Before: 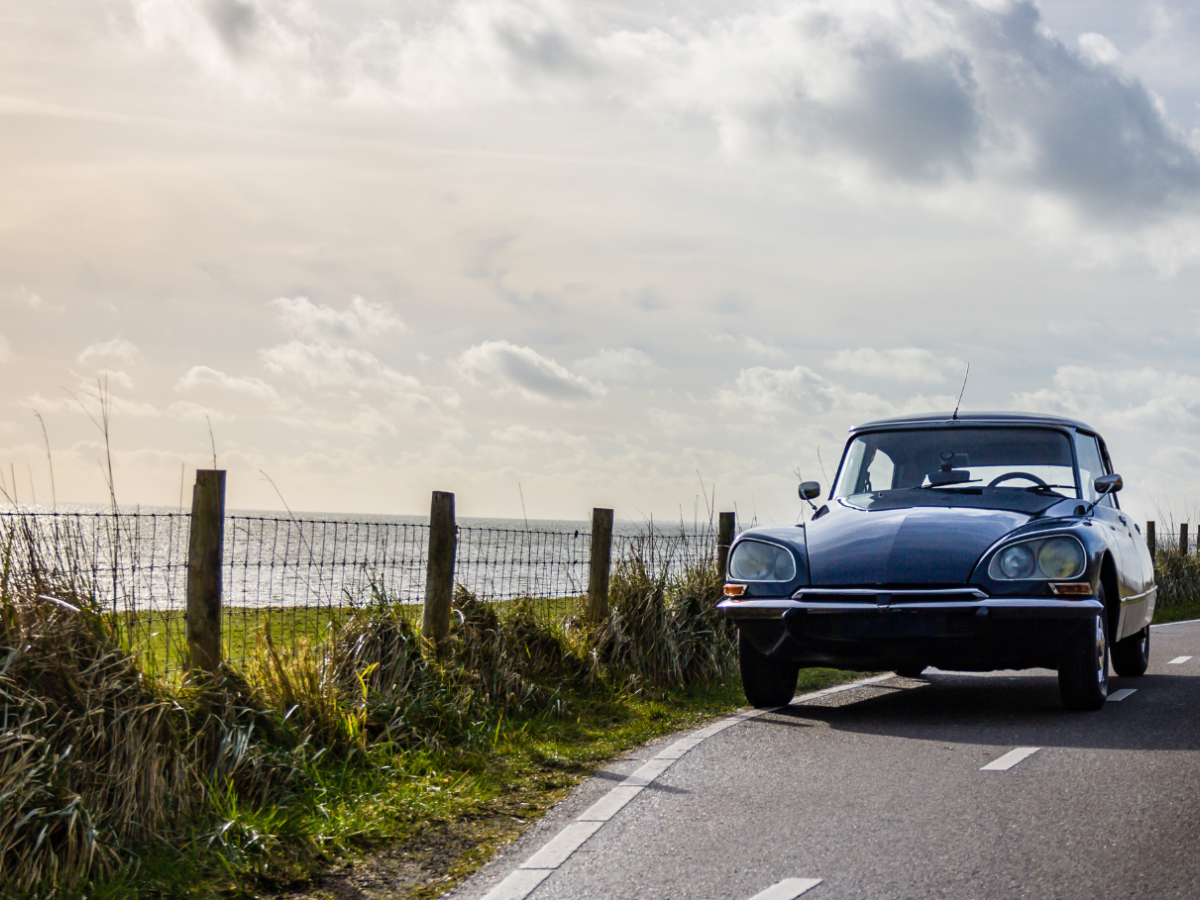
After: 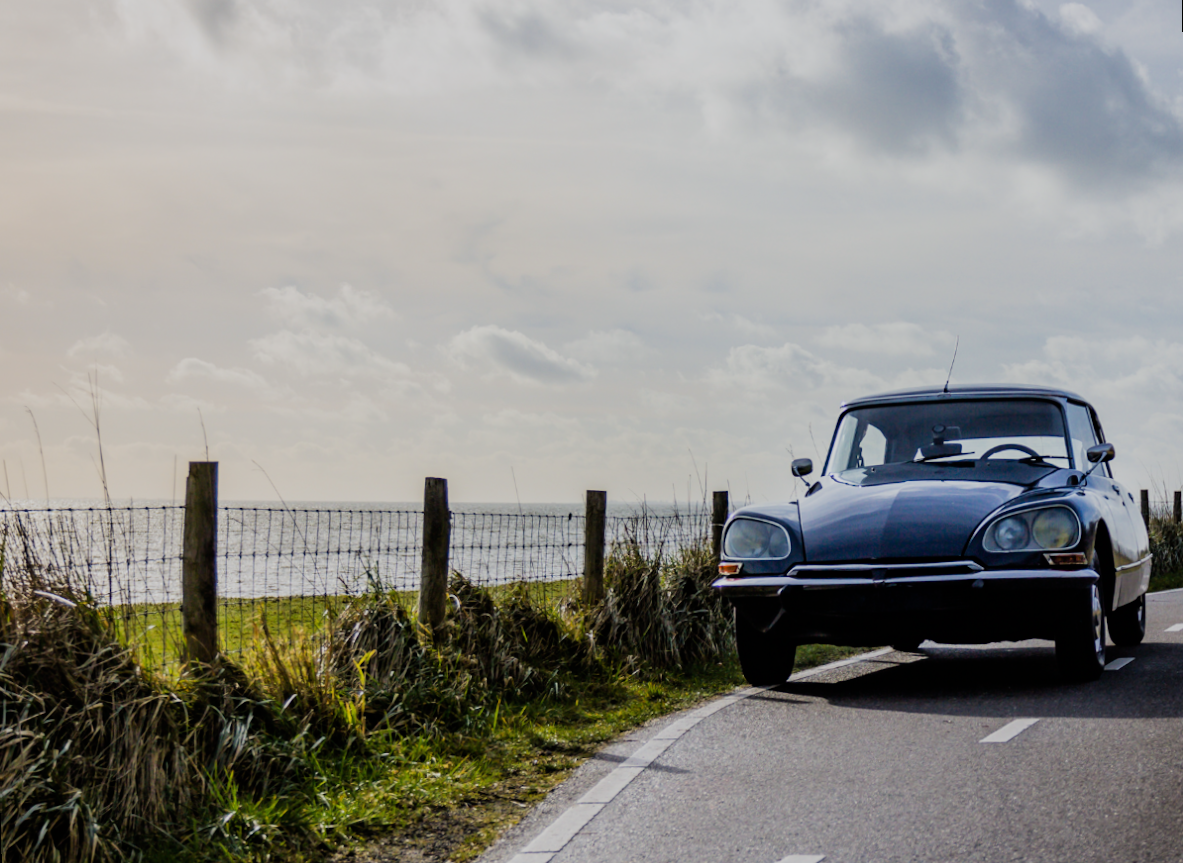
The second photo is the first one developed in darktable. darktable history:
filmic rgb: black relative exposure -7.65 EV, white relative exposure 4.56 EV, hardness 3.61
rotate and perspective: rotation -1.42°, crop left 0.016, crop right 0.984, crop top 0.035, crop bottom 0.965
white balance: red 0.988, blue 1.017
